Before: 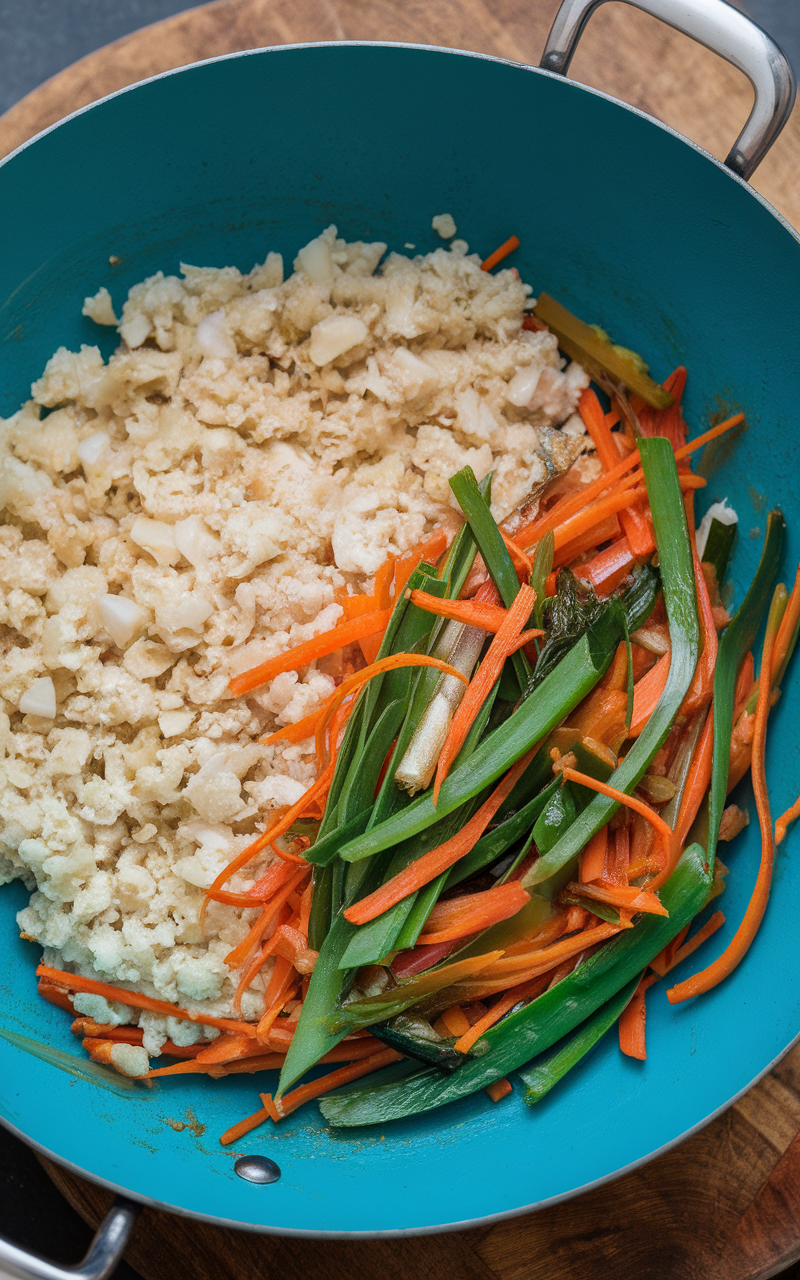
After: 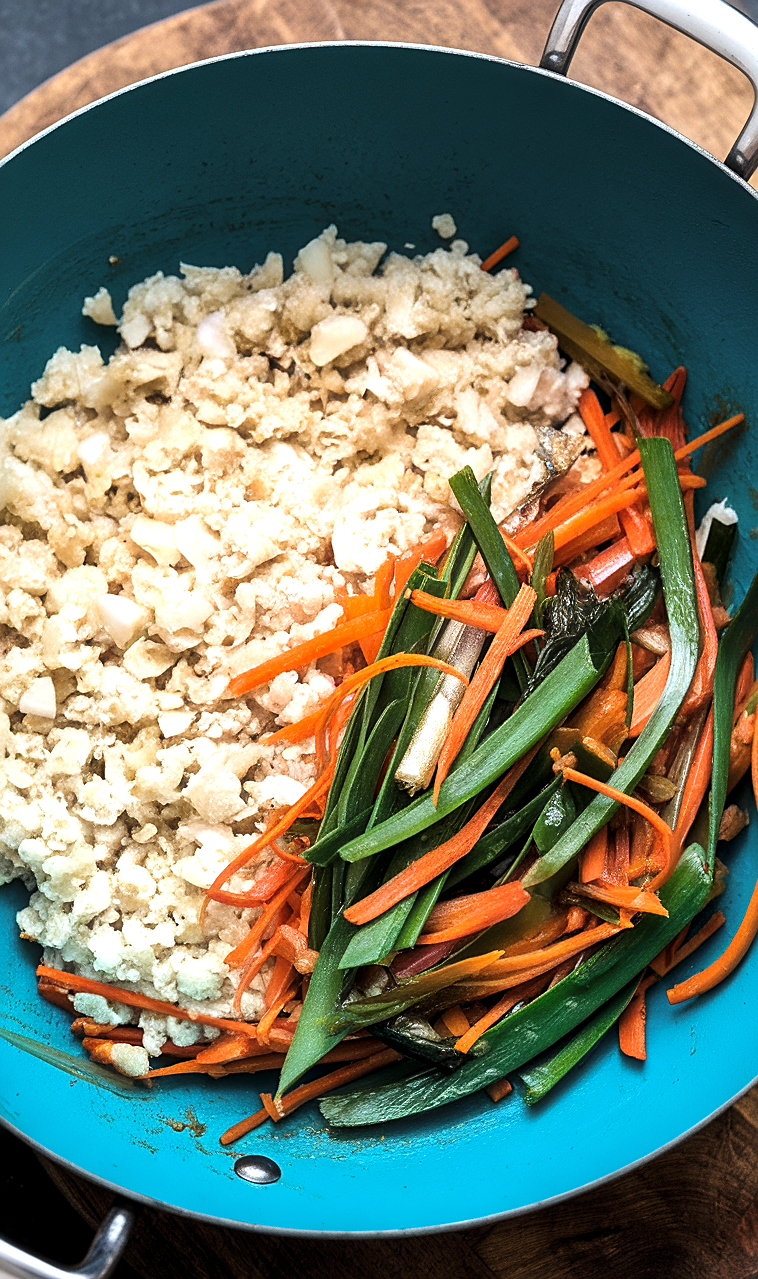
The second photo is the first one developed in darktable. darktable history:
crop and rotate: left 0%, right 5.233%
sharpen: on, module defaults
local contrast: mode bilateral grid, contrast 21, coarseness 51, detail 120%, midtone range 0.2
contrast brightness saturation: contrast 0.03, brightness 0.067, saturation 0.126
haze removal: strength -0.097, compatibility mode true, adaptive false
tone equalizer: -8 EV -0.728 EV, -7 EV -0.686 EV, -6 EV -0.638 EV, -5 EV -0.383 EV, -3 EV 0.386 EV, -2 EV 0.6 EV, -1 EV 0.69 EV, +0 EV 0.752 EV, edges refinement/feathering 500, mask exposure compensation -1.57 EV, preserve details no
levels: levels [0.029, 0.545, 0.971]
